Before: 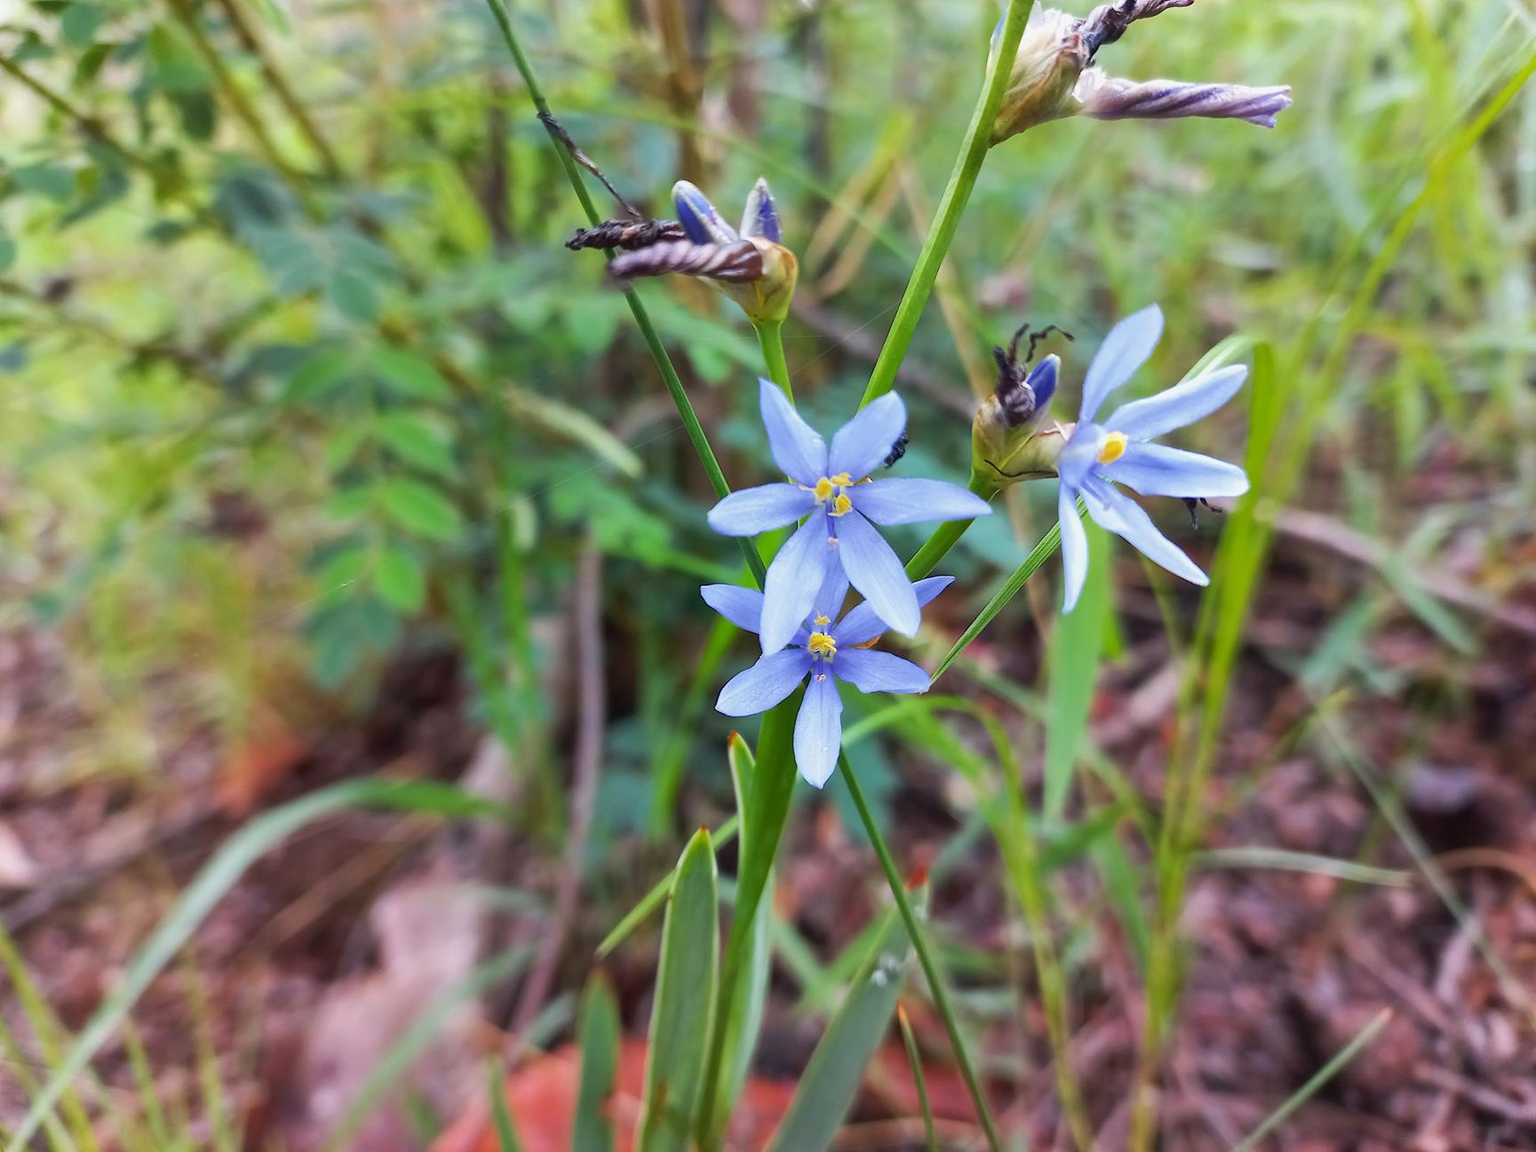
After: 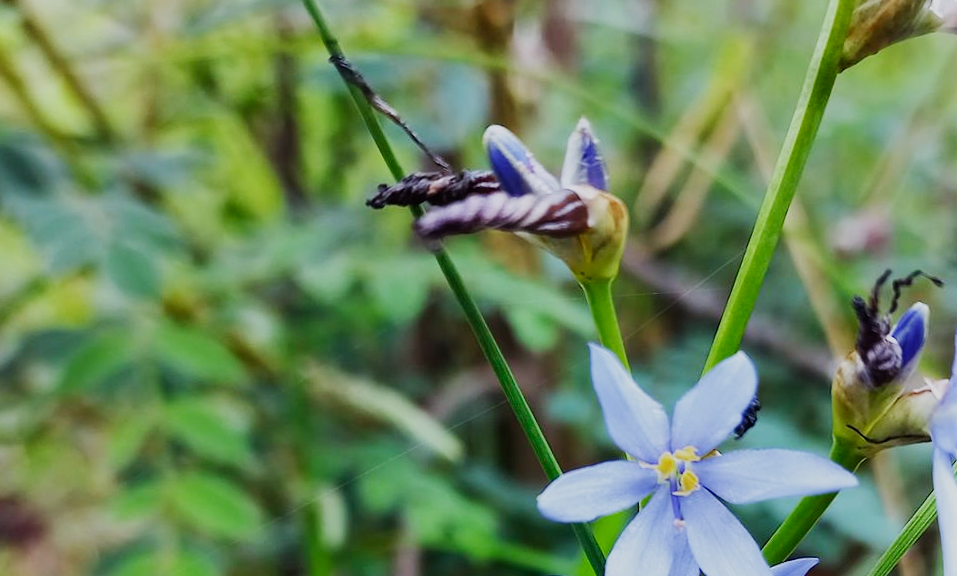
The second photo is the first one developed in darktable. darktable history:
crop: left 15.306%, top 9.065%, right 30.789%, bottom 48.638%
white balance: red 0.976, blue 1.04
rotate and perspective: rotation -2.22°, lens shift (horizontal) -0.022, automatic cropping off
exposure: exposure -0.04 EV, compensate highlight preservation false
sigmoid: contrast 1.6, skew -0.2, preserve hue 0%, red attenuation 0.1, red rotation 0.035, green attenuation 0.1, green rotation -0.017, blue attenuation 0.15, blue rotation -0.052, base primaries Rec2020
